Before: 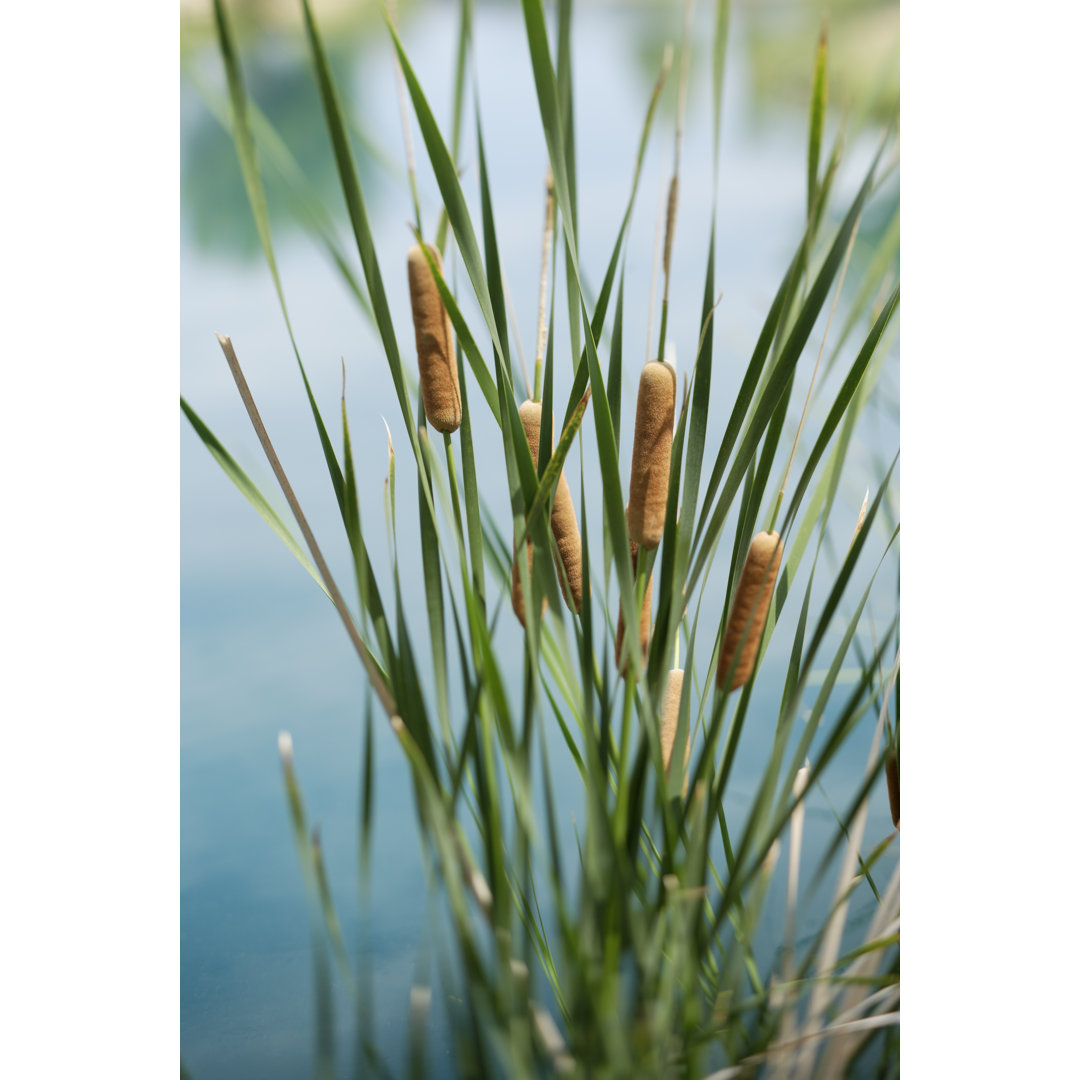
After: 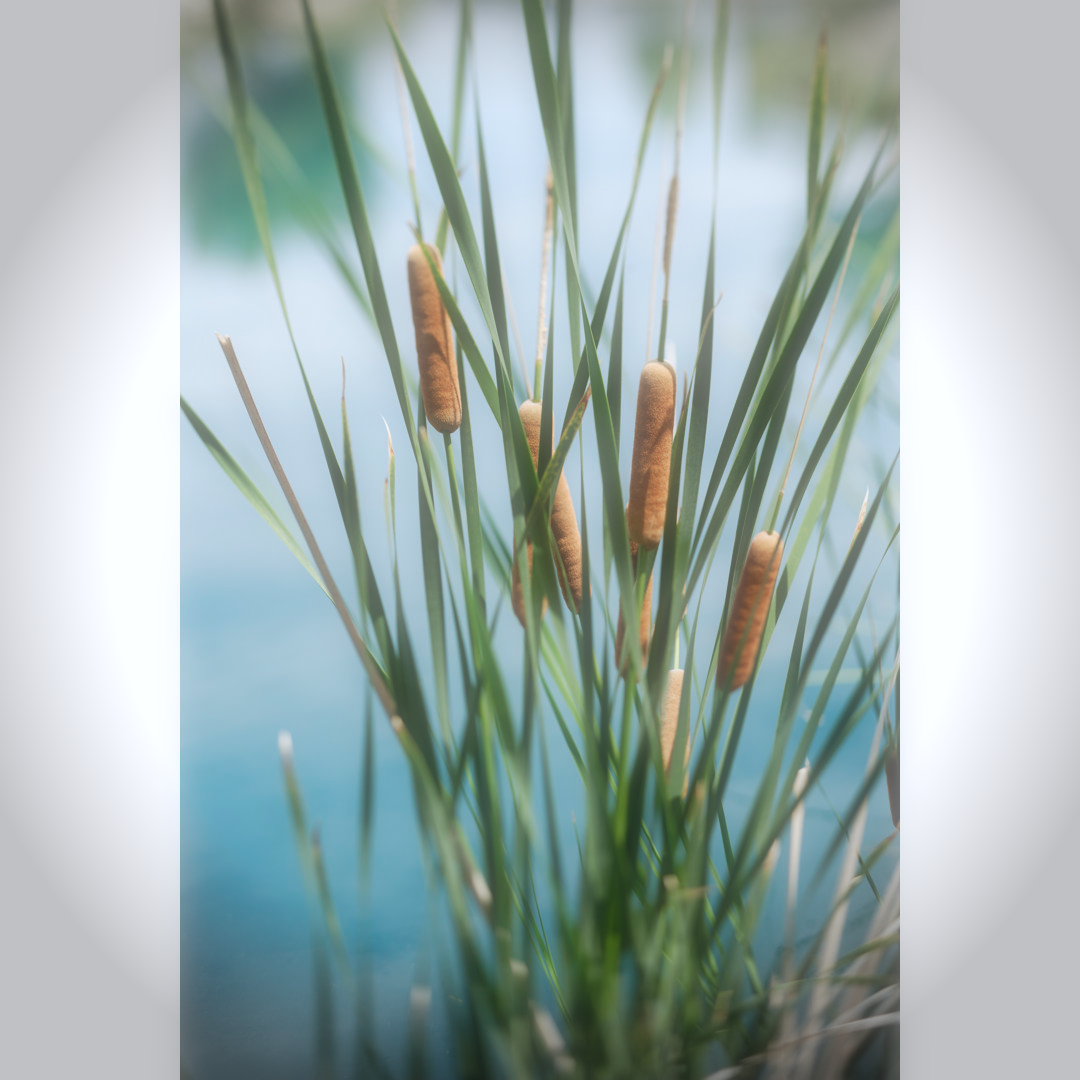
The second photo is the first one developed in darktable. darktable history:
soften: size 60.24%, saturation 65.46%, brightness 0.506 EV, mix 25.7%
color correction: highlights a* -0.137, highlights b* -5.91, shadows a* -0.137, shadows b* -0.137
white balance: emerald 1
vignetting: fall-off radius 31.48%, brightness -0.472
